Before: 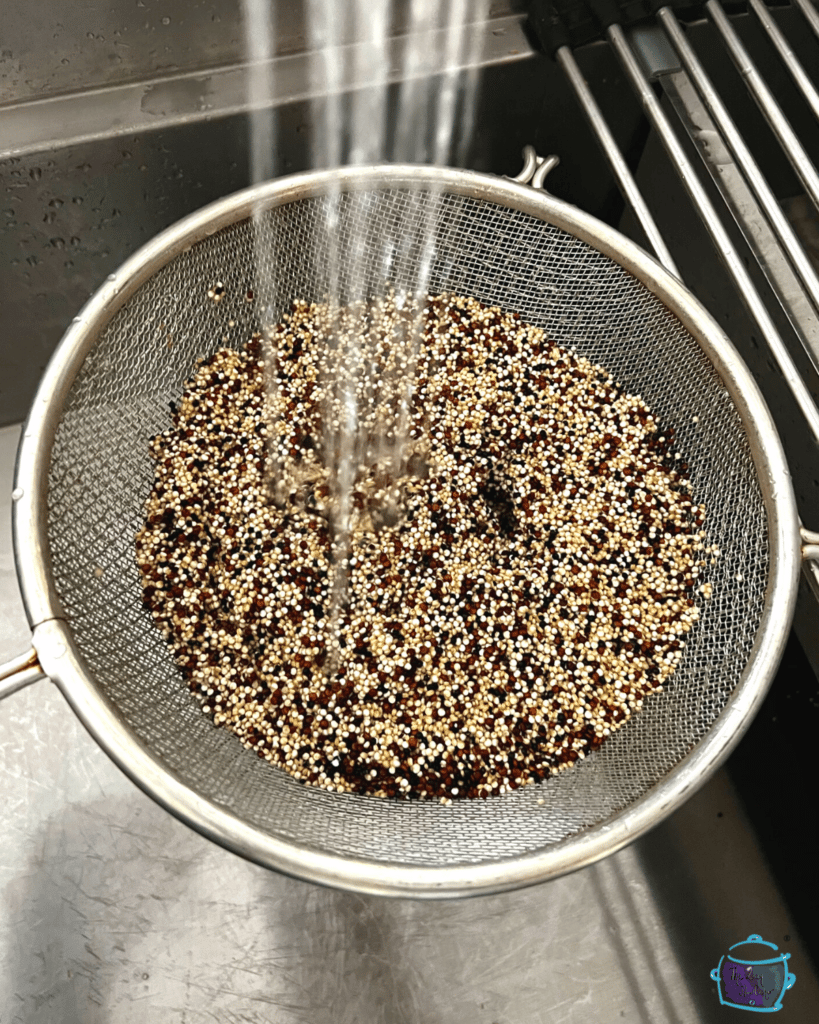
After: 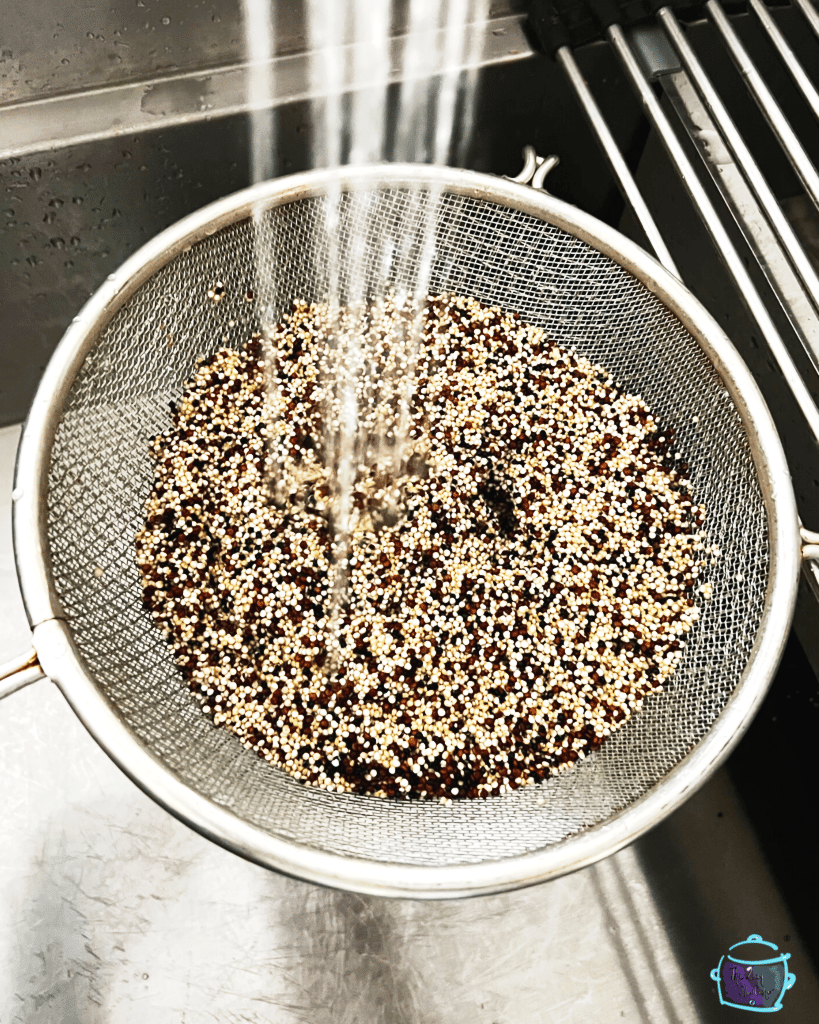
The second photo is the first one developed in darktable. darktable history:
tone equalizer: -8 EV -0.75 EV, -7 EV -0.7 EV, -6 EV -0.6 EV, -5 EV -0.4 EV, -3 EV 0.4 EV, -2 EV 0.6 EV, -1 EV 0.7 EV, +0 EV 0.75 EV, edges refinement/feathering 500, mask exposure compensation -1.57 EV, preserve details no
base curve: curves: ch0 [(0, 0) (0.088, 0.125) (0.176, 0.251) (0.354, 0.501) (0.613, 0.749) (1, 0.877)], preserve colors none
